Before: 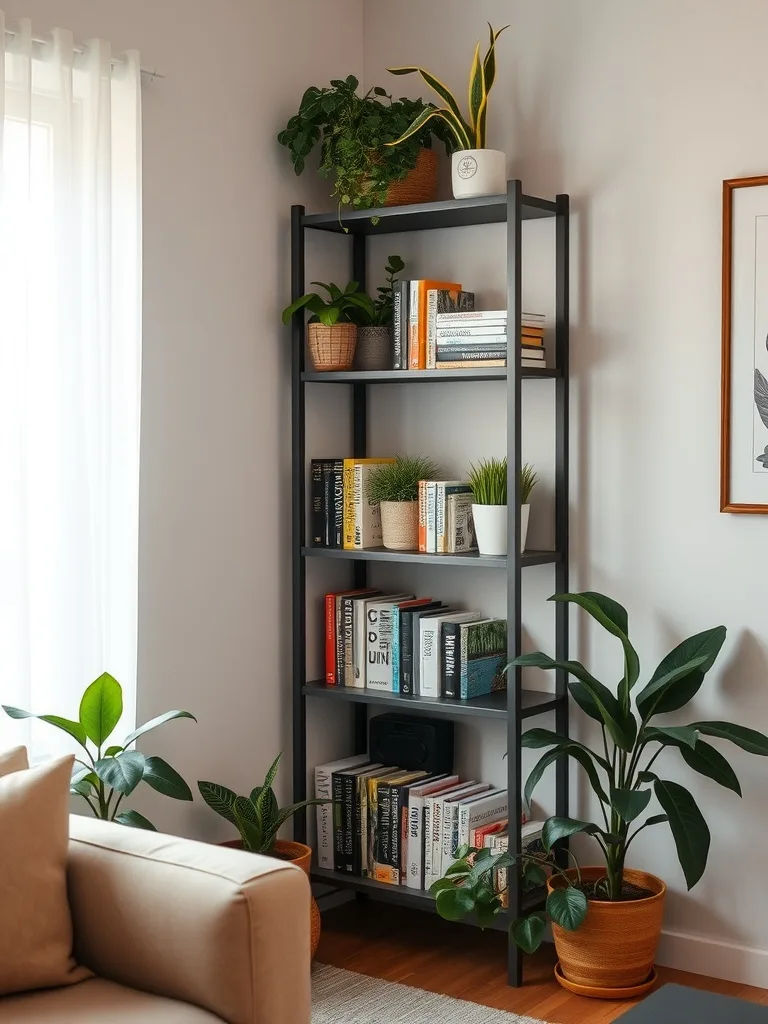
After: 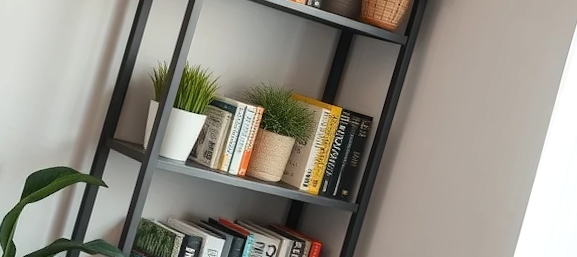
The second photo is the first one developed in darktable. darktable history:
exposure: black level correction -0.001, exposure 0.08 EV, compensate highlight preservation false
crop and rotate: angle 16.12°, top 30.835%, bottom 35.653%
